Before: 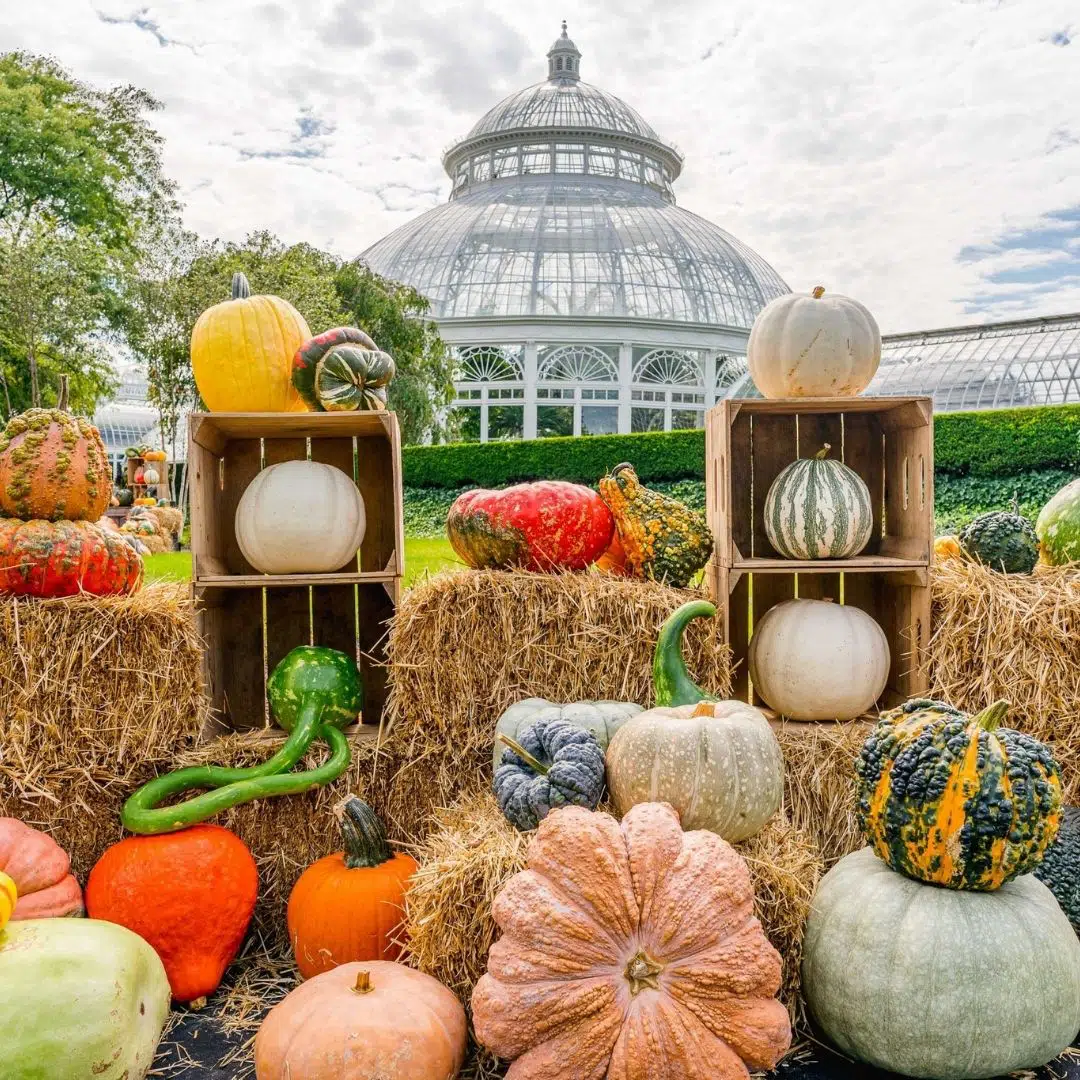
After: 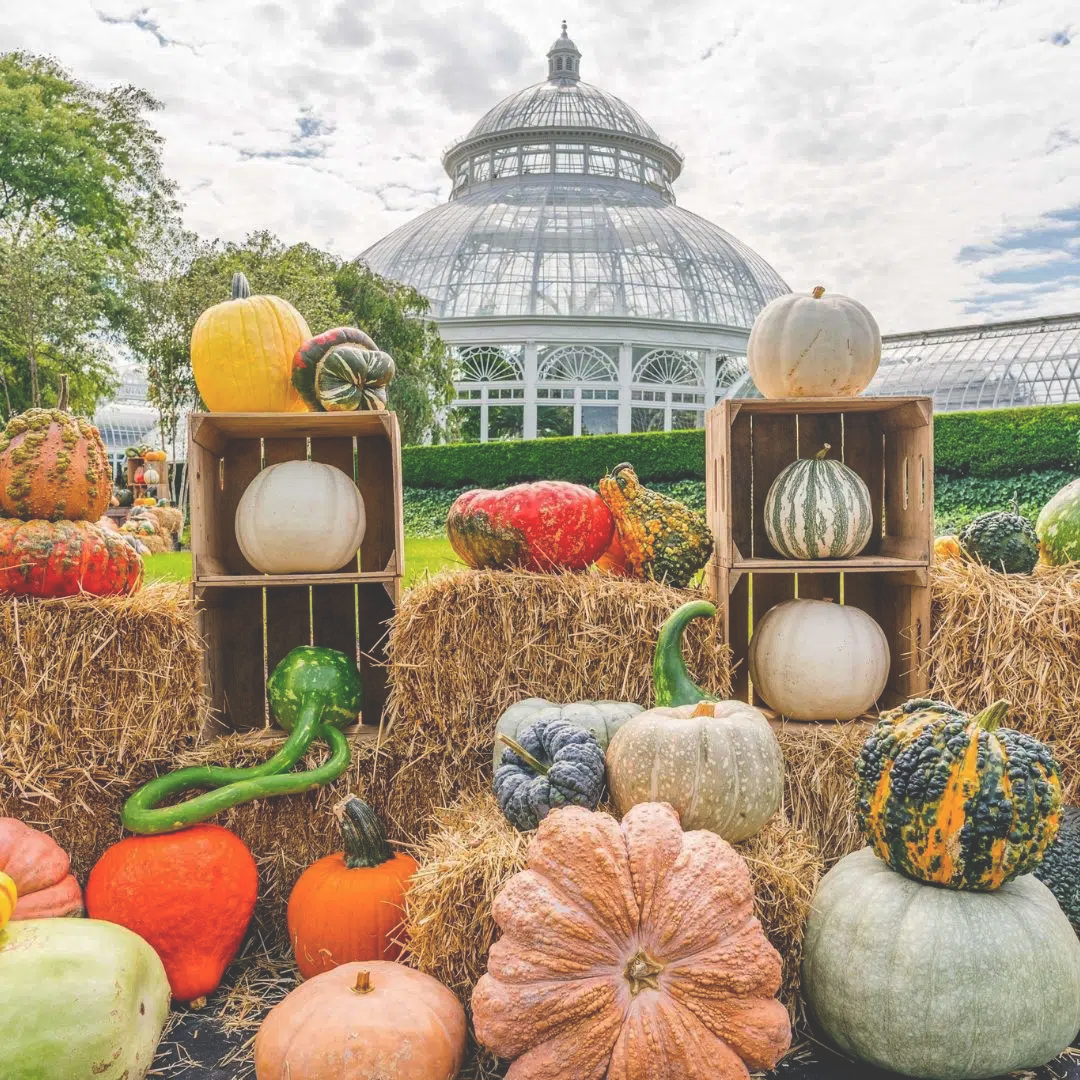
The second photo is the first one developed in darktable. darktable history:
exposure: black level correction -0.031, compensate exposure bias true, compensate highlight preservation false
shadows and highlights: shadows 25.11, highlights -23.38
